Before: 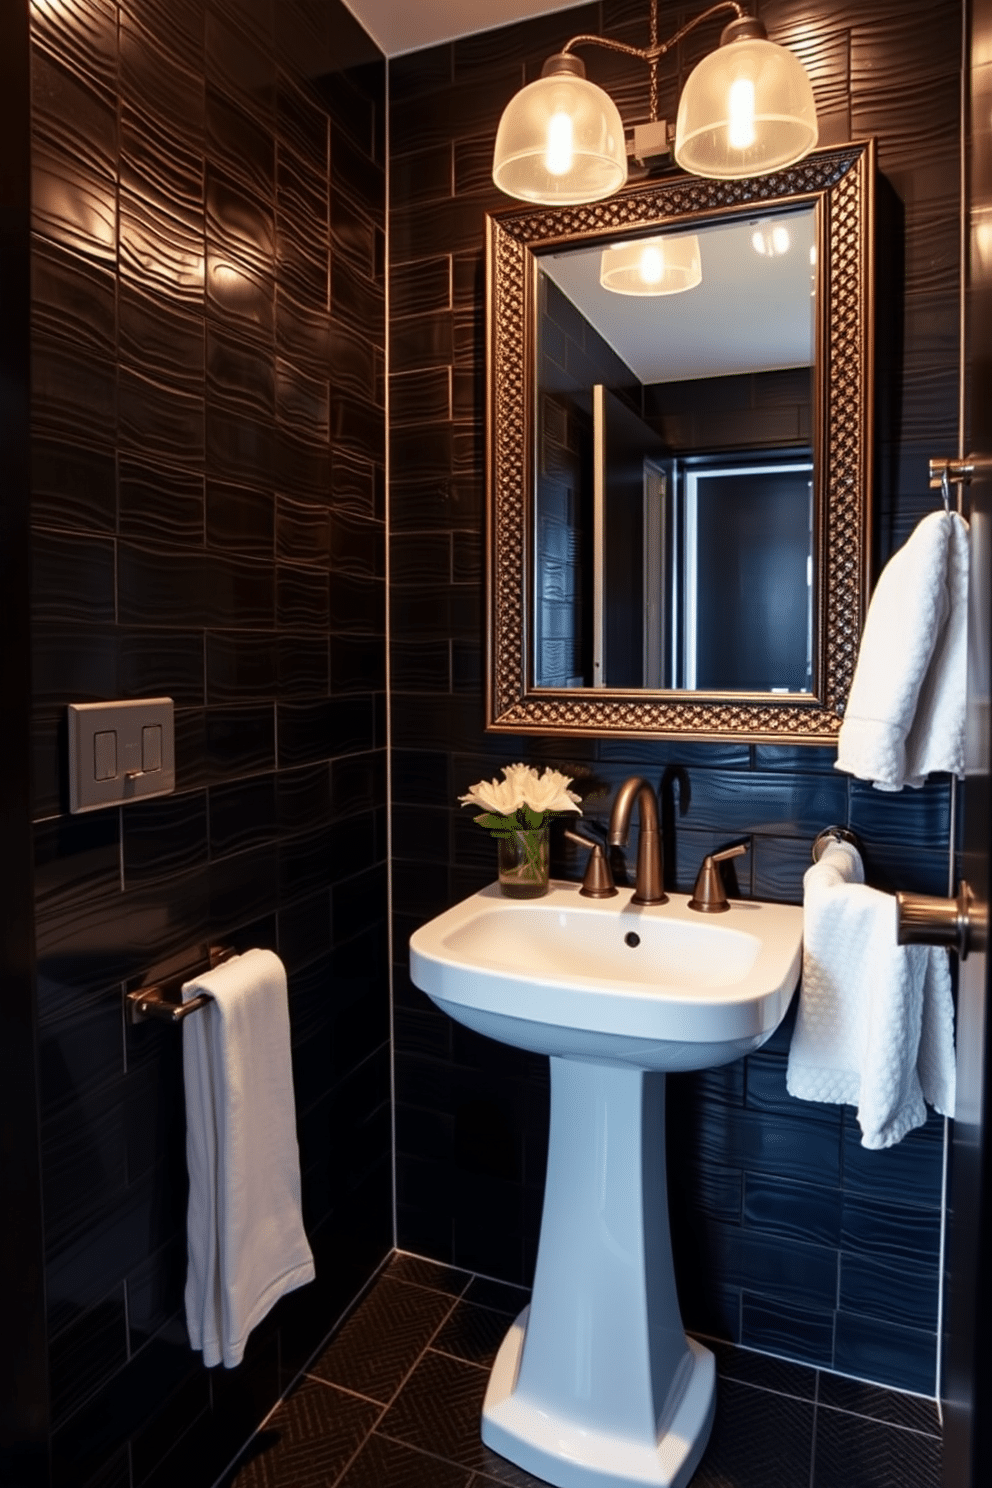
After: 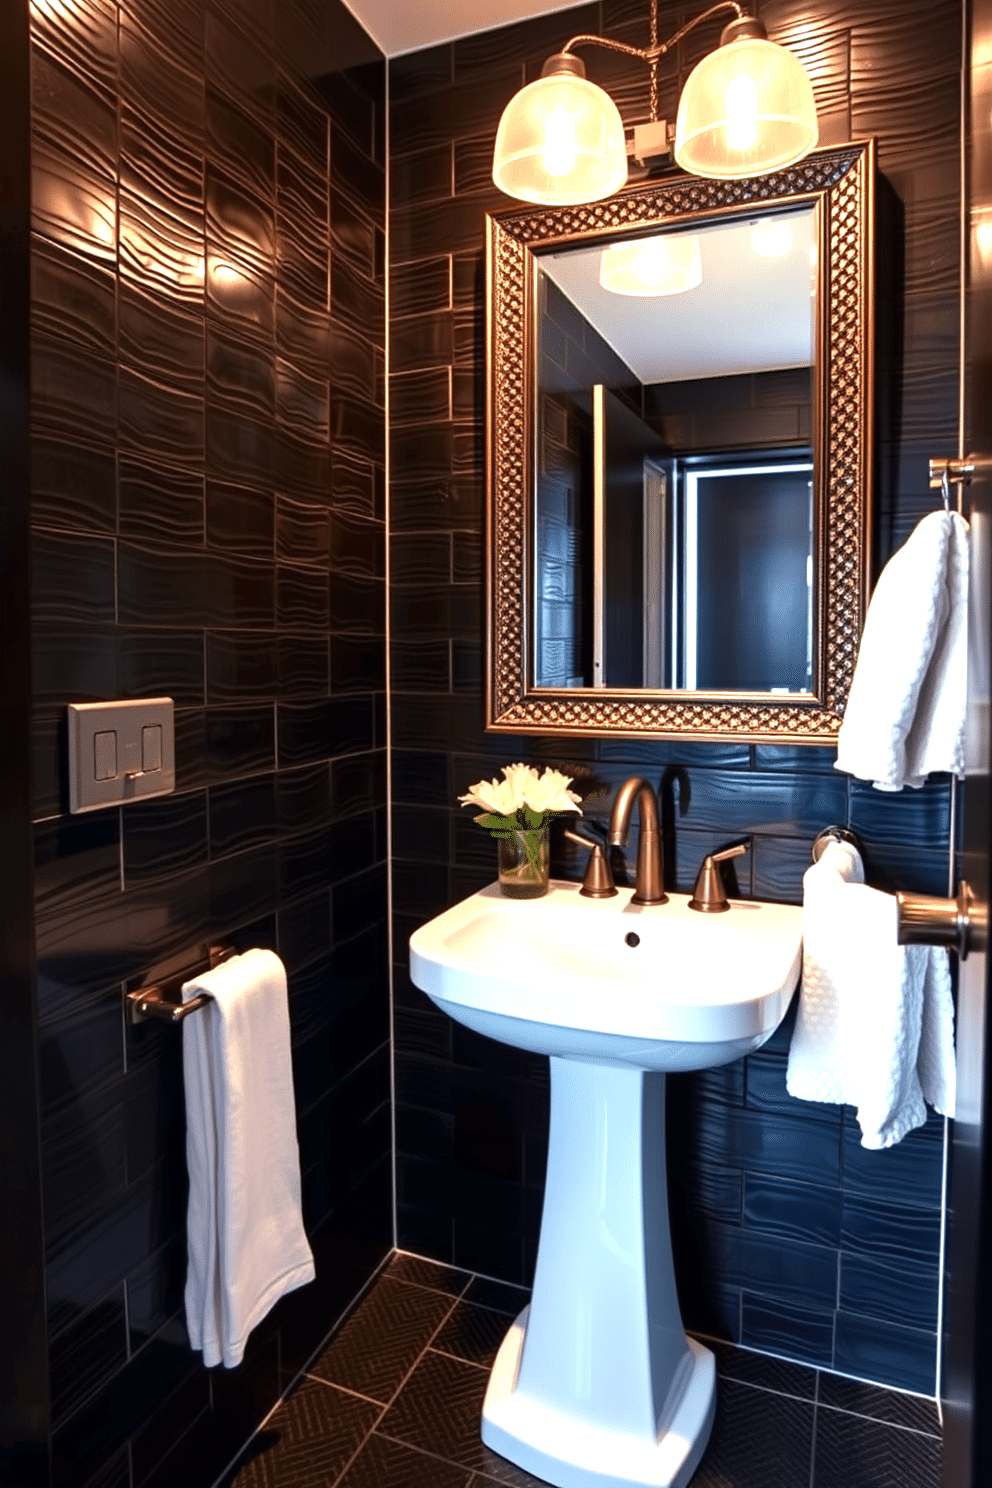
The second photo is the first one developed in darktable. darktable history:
tone equalizer: on, module defaults
exposure: exposure 0.948 EV
